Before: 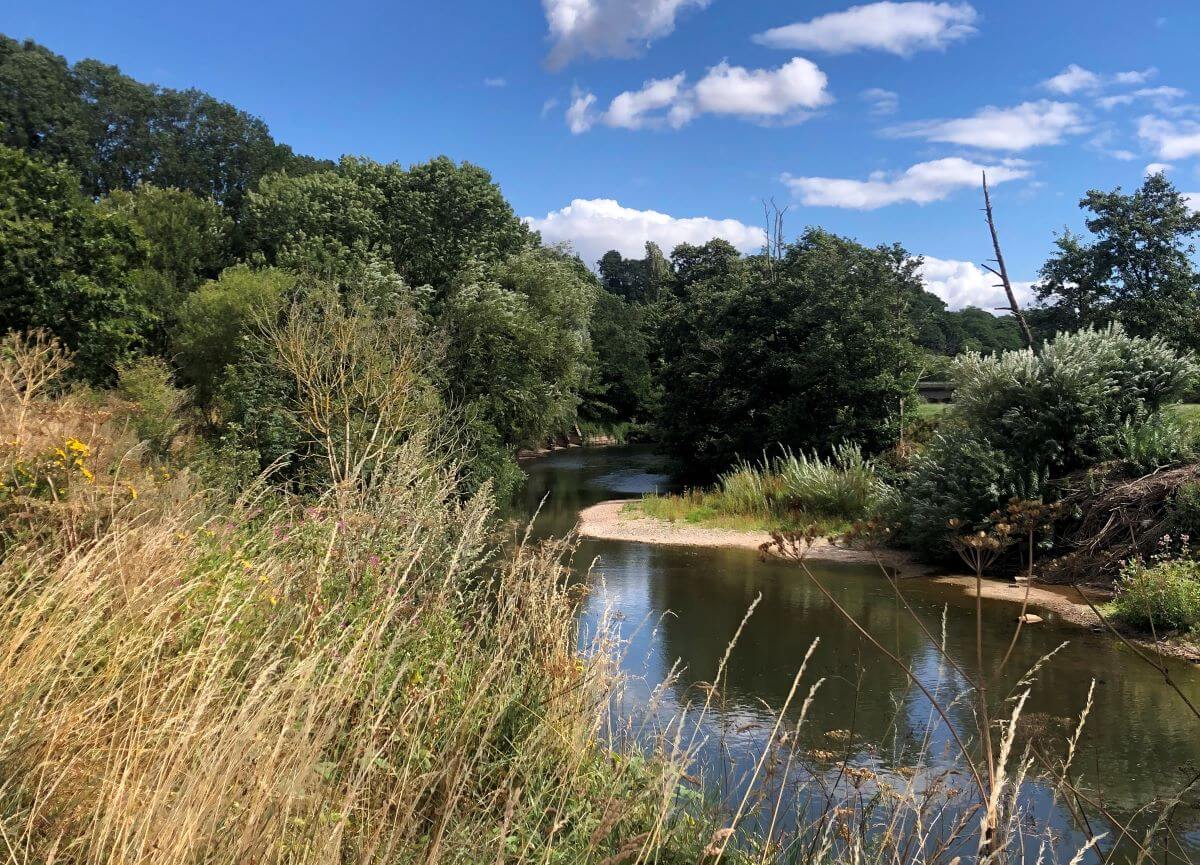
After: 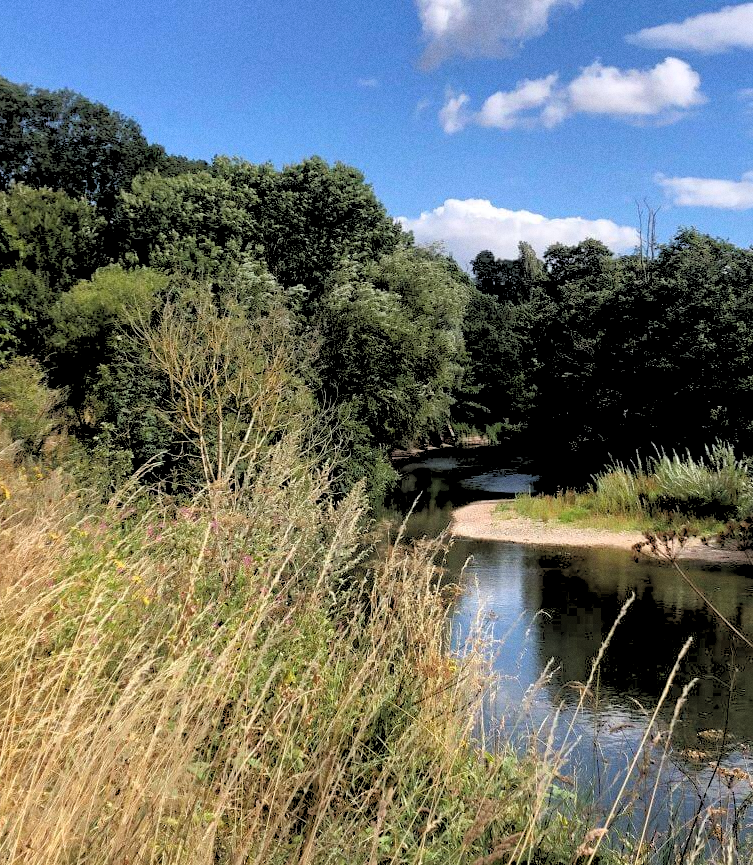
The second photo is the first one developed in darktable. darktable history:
rgb levels: levels [[0.027, 0.429, 0.996], [0, 0.5, 1], [0, 0.5, 1]]
grain: coarseness 0.09 ISO
tone curve: curves: ch0 [(0, 0) (0.8, 0.757) (1, 1)], color space Lab, linked channels, preserve colors none
crop: left 10.644%, right 26.528%
